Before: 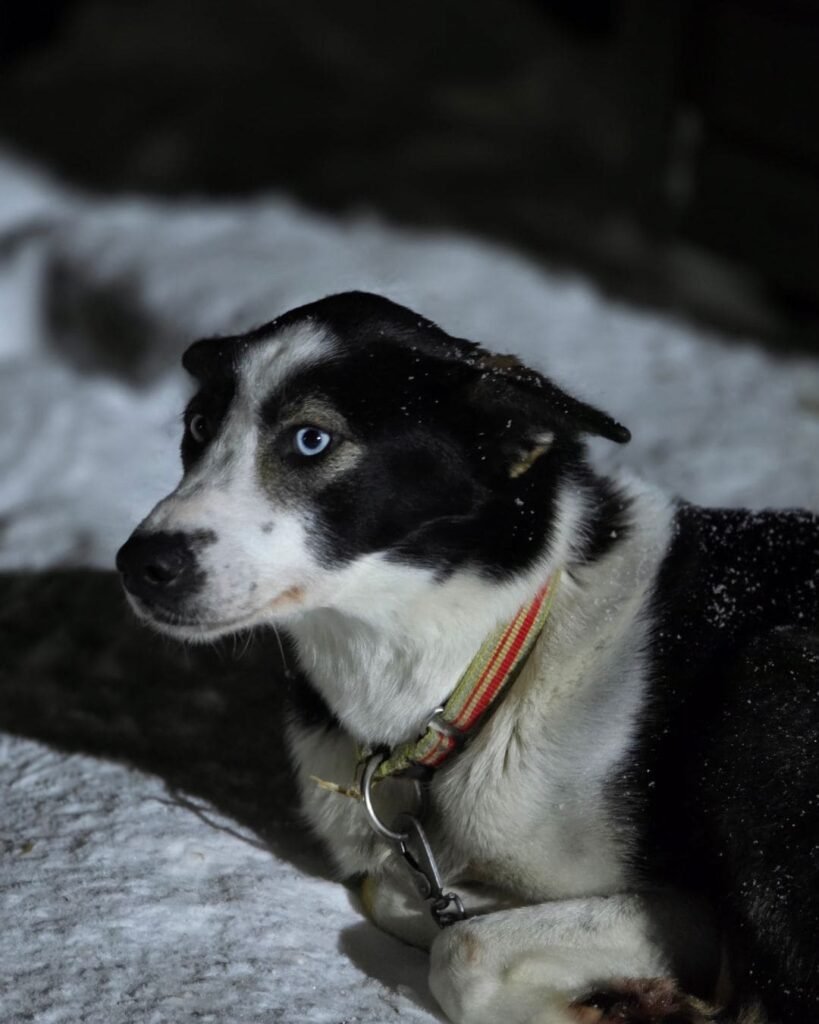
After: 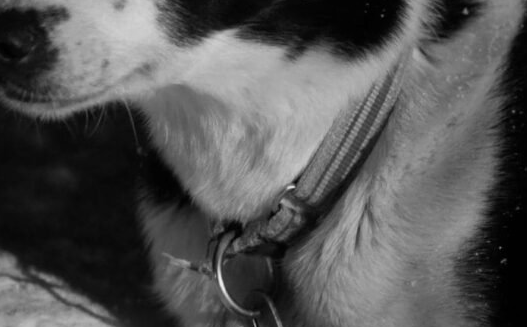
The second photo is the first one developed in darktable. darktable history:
exposure: exposure -0.242 EV, compensate highlight preservation false
monochrome: a 16.01, b -2.65, highlights 0.52
crop: left 18.091%, top 51.13%, right 17.525%, bottom 16.85%
